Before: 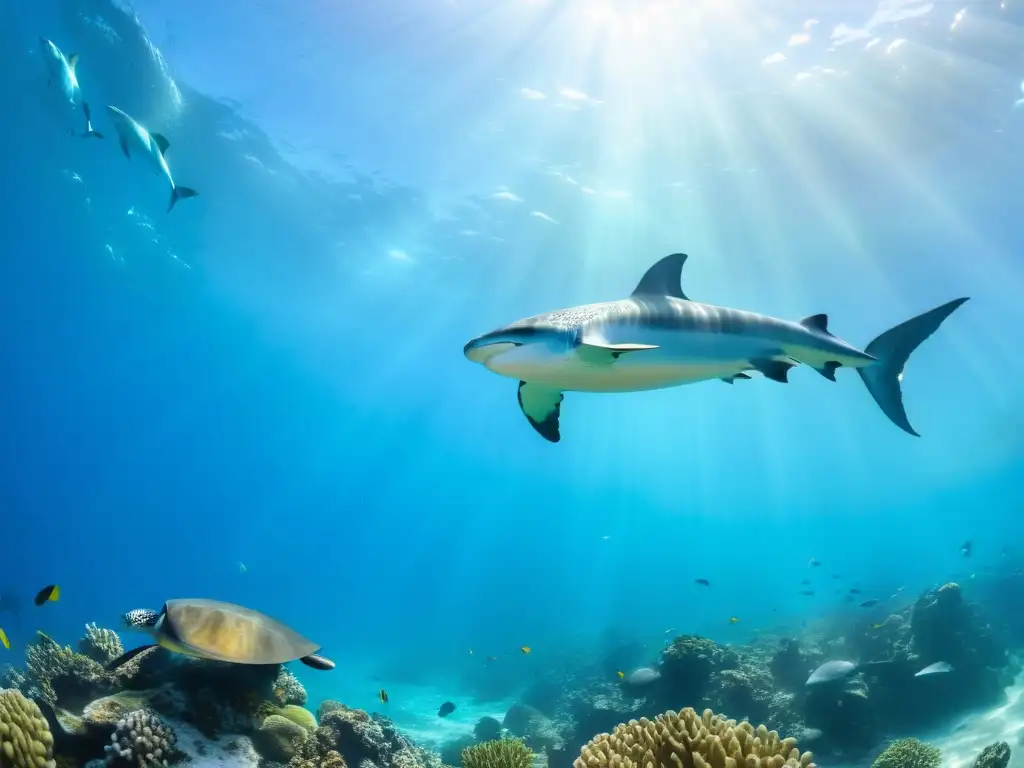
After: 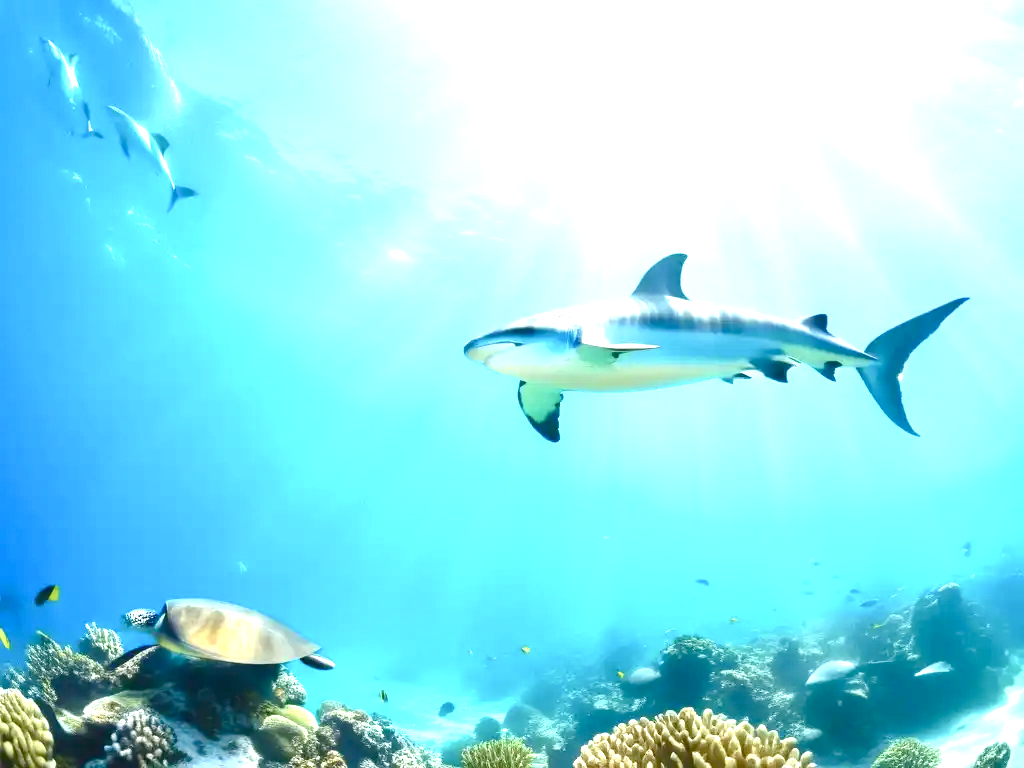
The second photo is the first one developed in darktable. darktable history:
exposure: black level correction 0, exposure 1.457 EV, compensate highlight preservation false
color balance rgb: perceptual saturation grading › global saturation -0.004%, perceptual saturation grading › highlights -25.198%, perceptual saturation grading › shadows 29.256%, global vibrance 20%
